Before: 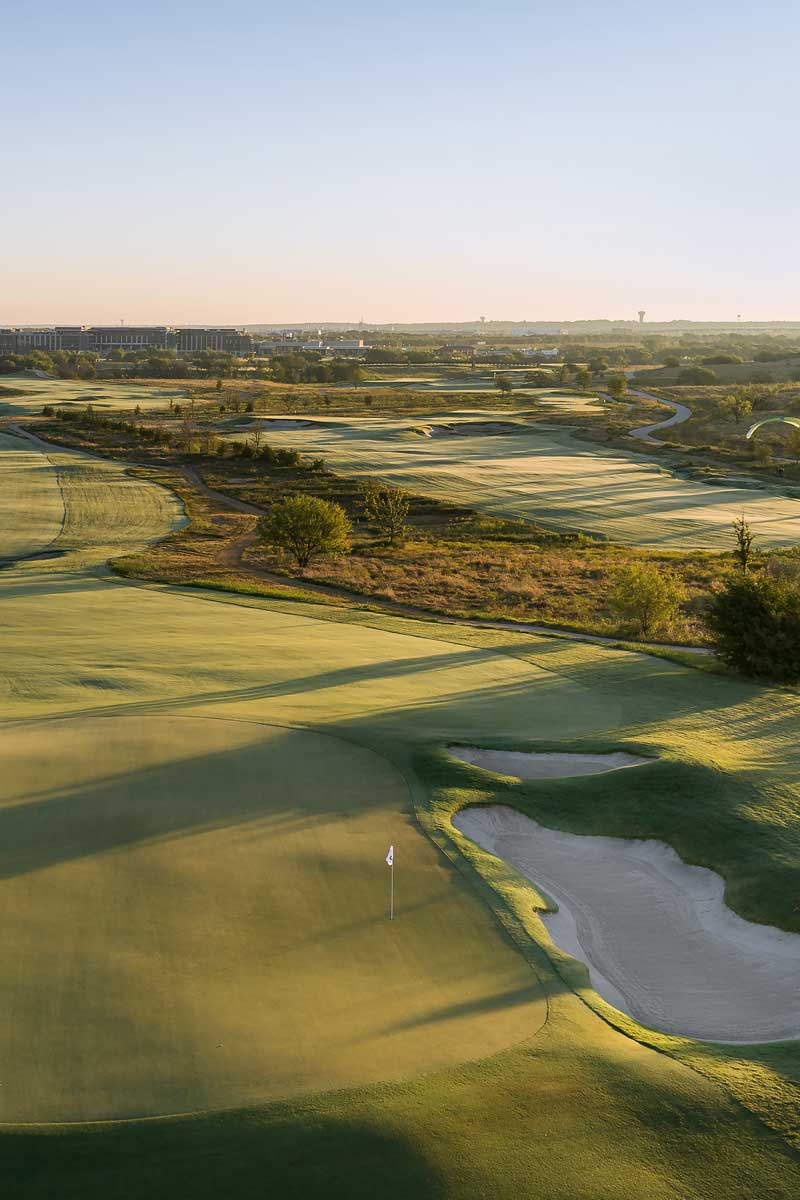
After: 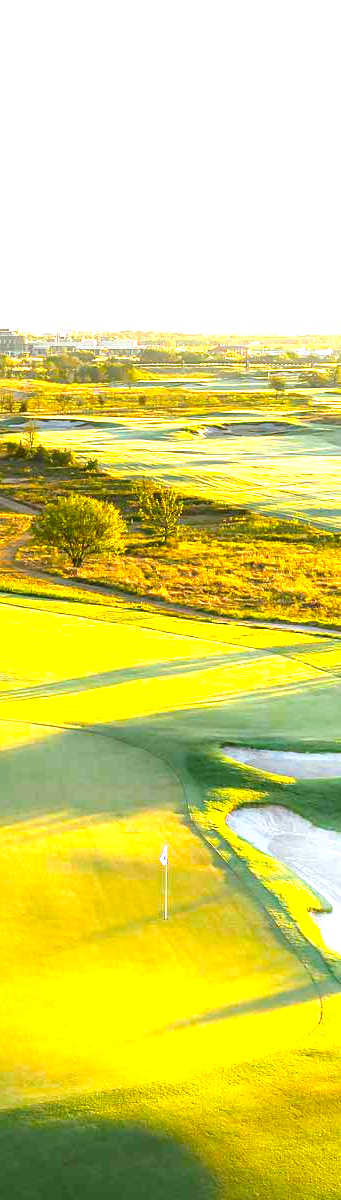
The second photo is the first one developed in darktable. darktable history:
color balance rgb: shadows lift › luminance 0.853%, shadows lift › chroma 0.316%, shadows lift › hue 17.24°, perceptual saturation grading › global saturation 36.482%, global vibrance 20%
exposure: exposure 2.267 EV, compensate highlight preservation false
crop: left 28.277%, right 29.062%
